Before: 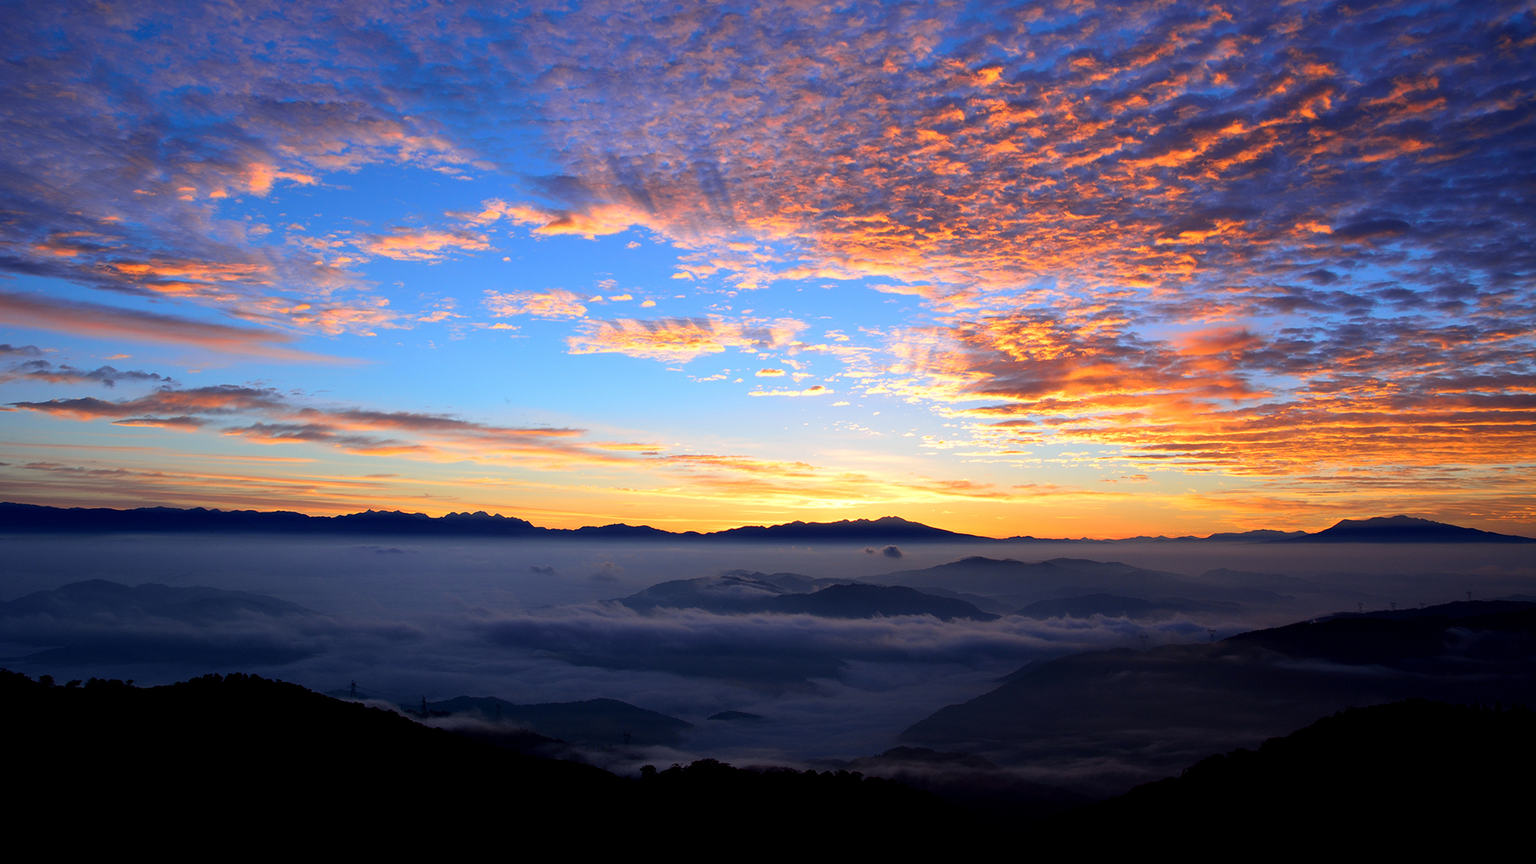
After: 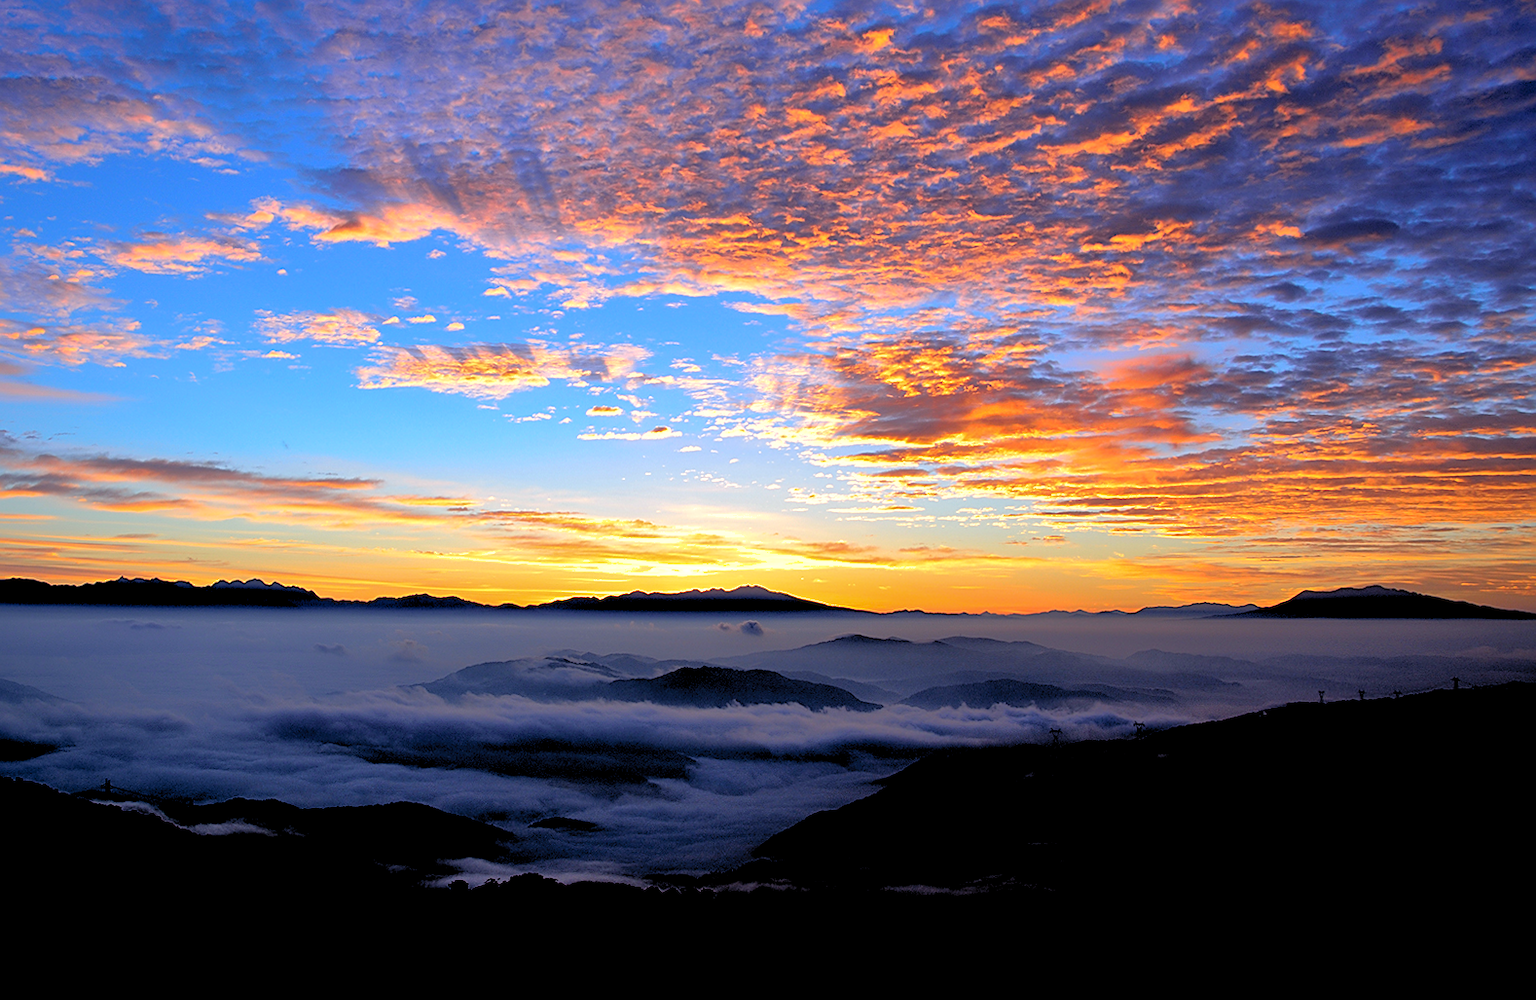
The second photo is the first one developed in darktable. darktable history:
sharpen: on, module defaults
crop and rotate: left 17.959%, top 5.771%, right 1.742%
rgb levels: levels [[0.013, 0.434, 0.89], [0, 0.5, 1], [0, 0.5, 1]]
rotate and perspective: lens shift (vertical) 0.048, lens shift (horizontal) -0.024, automatic cropping off
shadows and highlights: on, module defaults
white balance: red 0.982, blue 1.018
